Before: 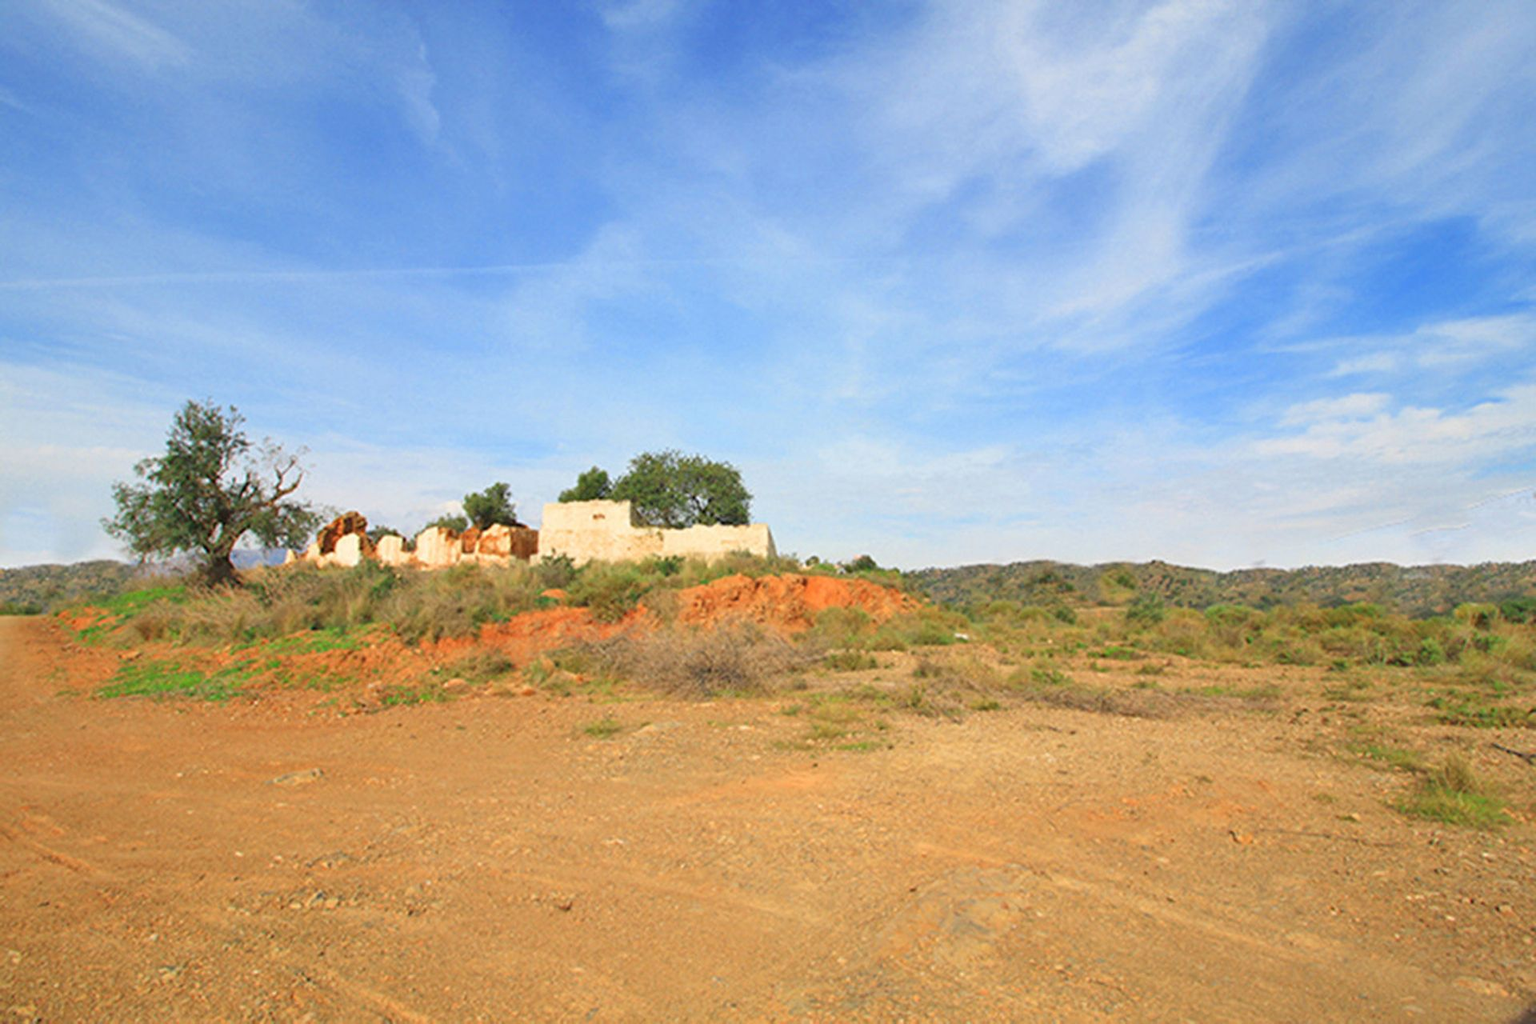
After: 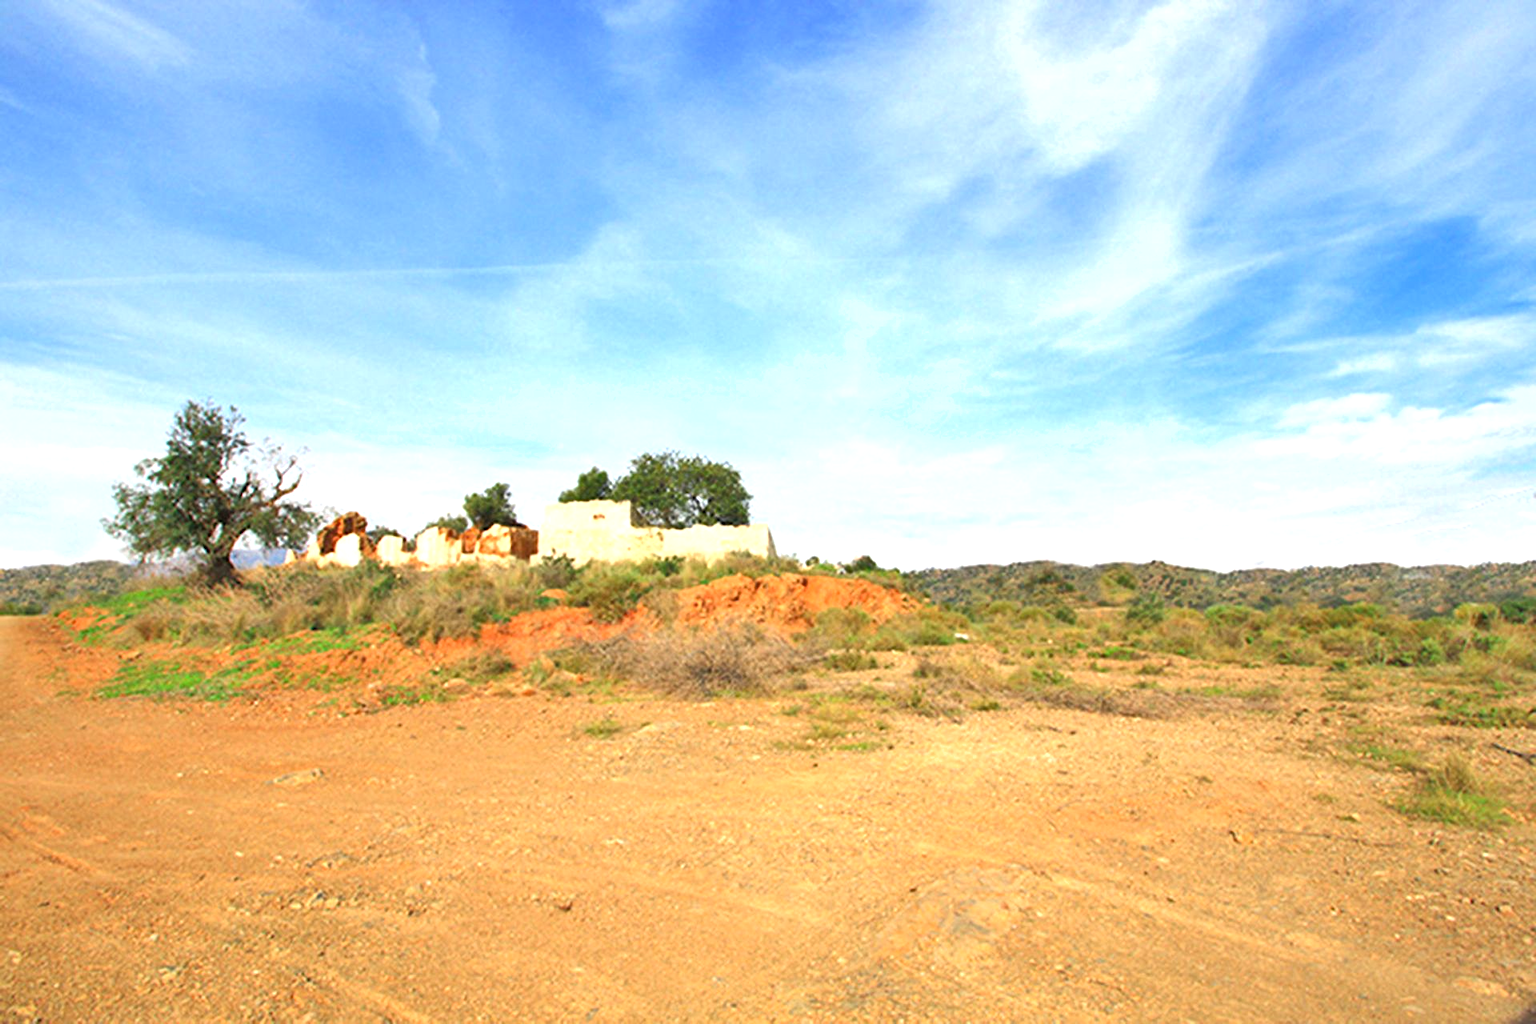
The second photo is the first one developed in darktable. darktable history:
shadows and highlights: radius 125.47, shadows 30.5, highlights -30.79, low approximation 0.01, soften with gaussian
tone equalizer: -8 EV -0.753 EV, -7 EV -0.729 EV, -6 EV -0.624 EV, -5 EV -0.368 EV, -3 EV 0.389 EV, -2 EV 0.6 EV, -1 EV 0.69 EV, +0 EV 0.734 EV
